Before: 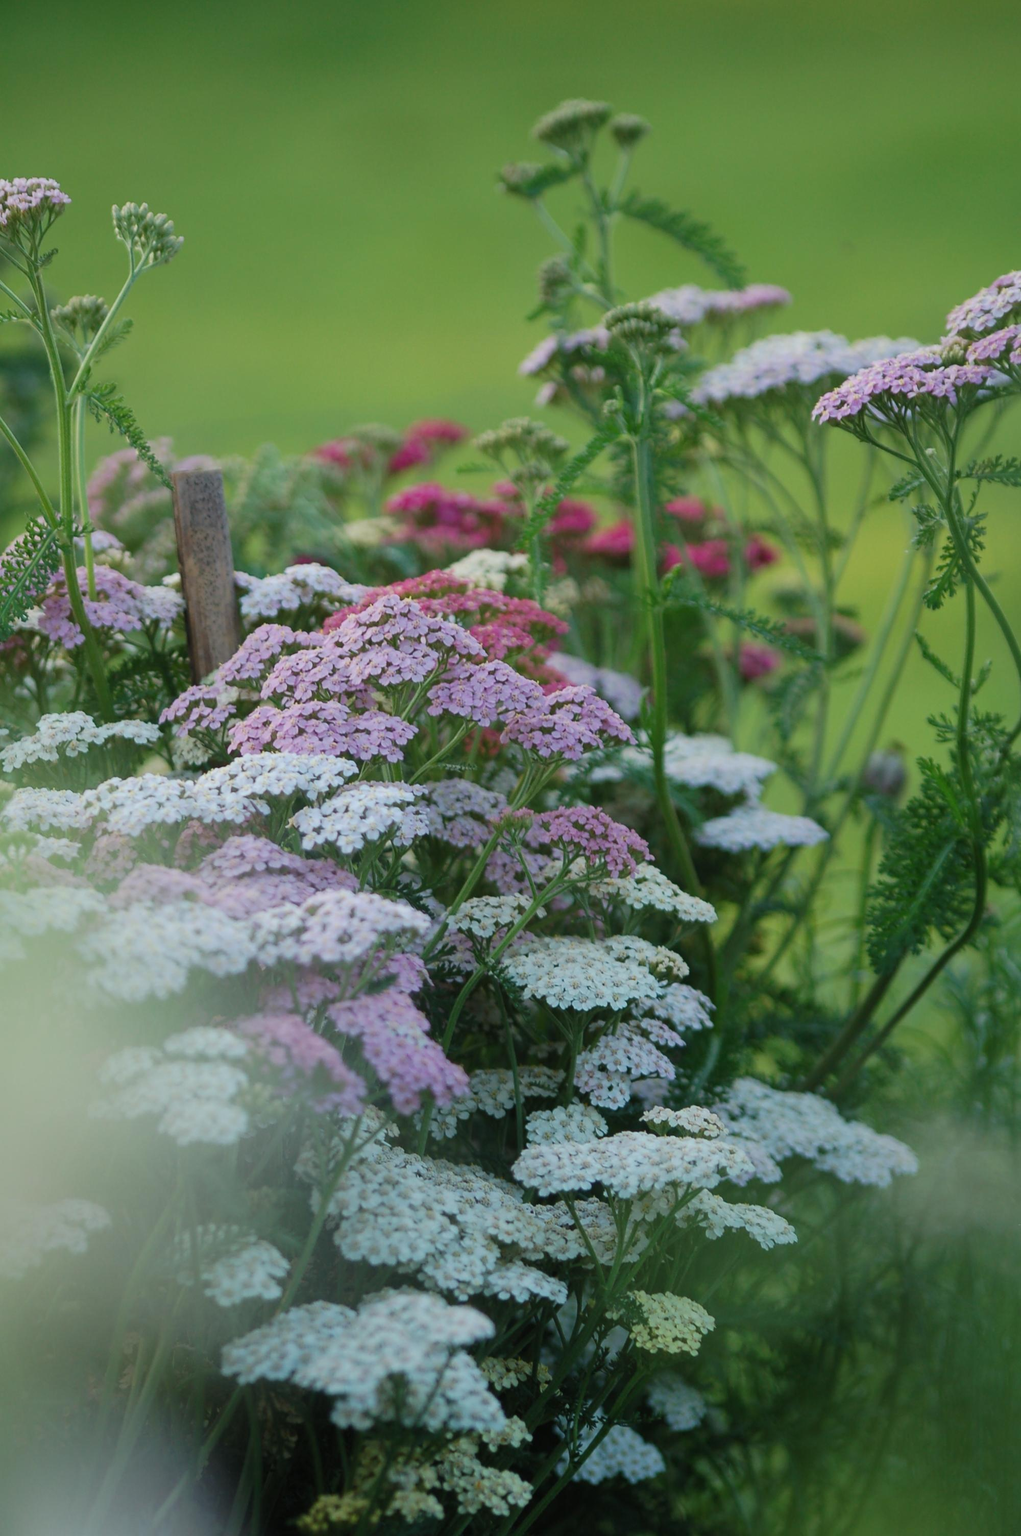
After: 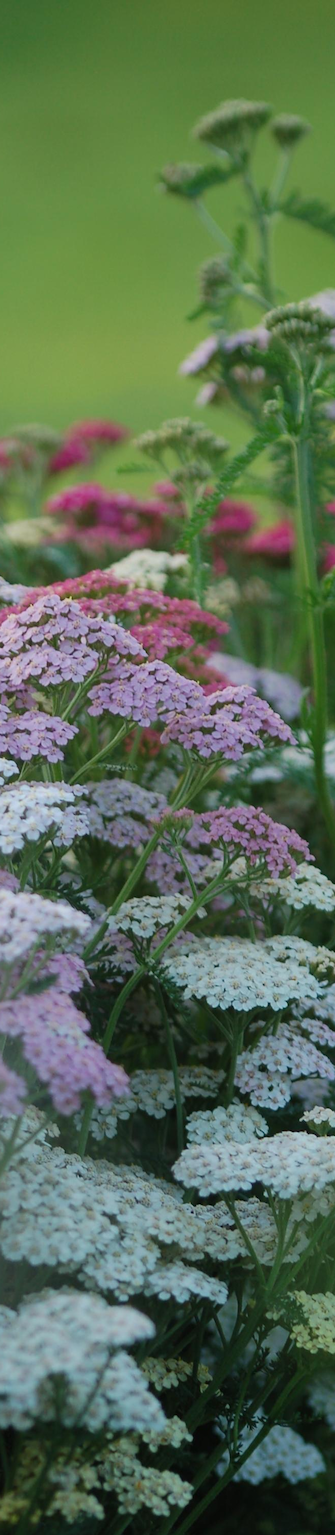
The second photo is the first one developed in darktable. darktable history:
crop: left 33.335%, right 33.443%
